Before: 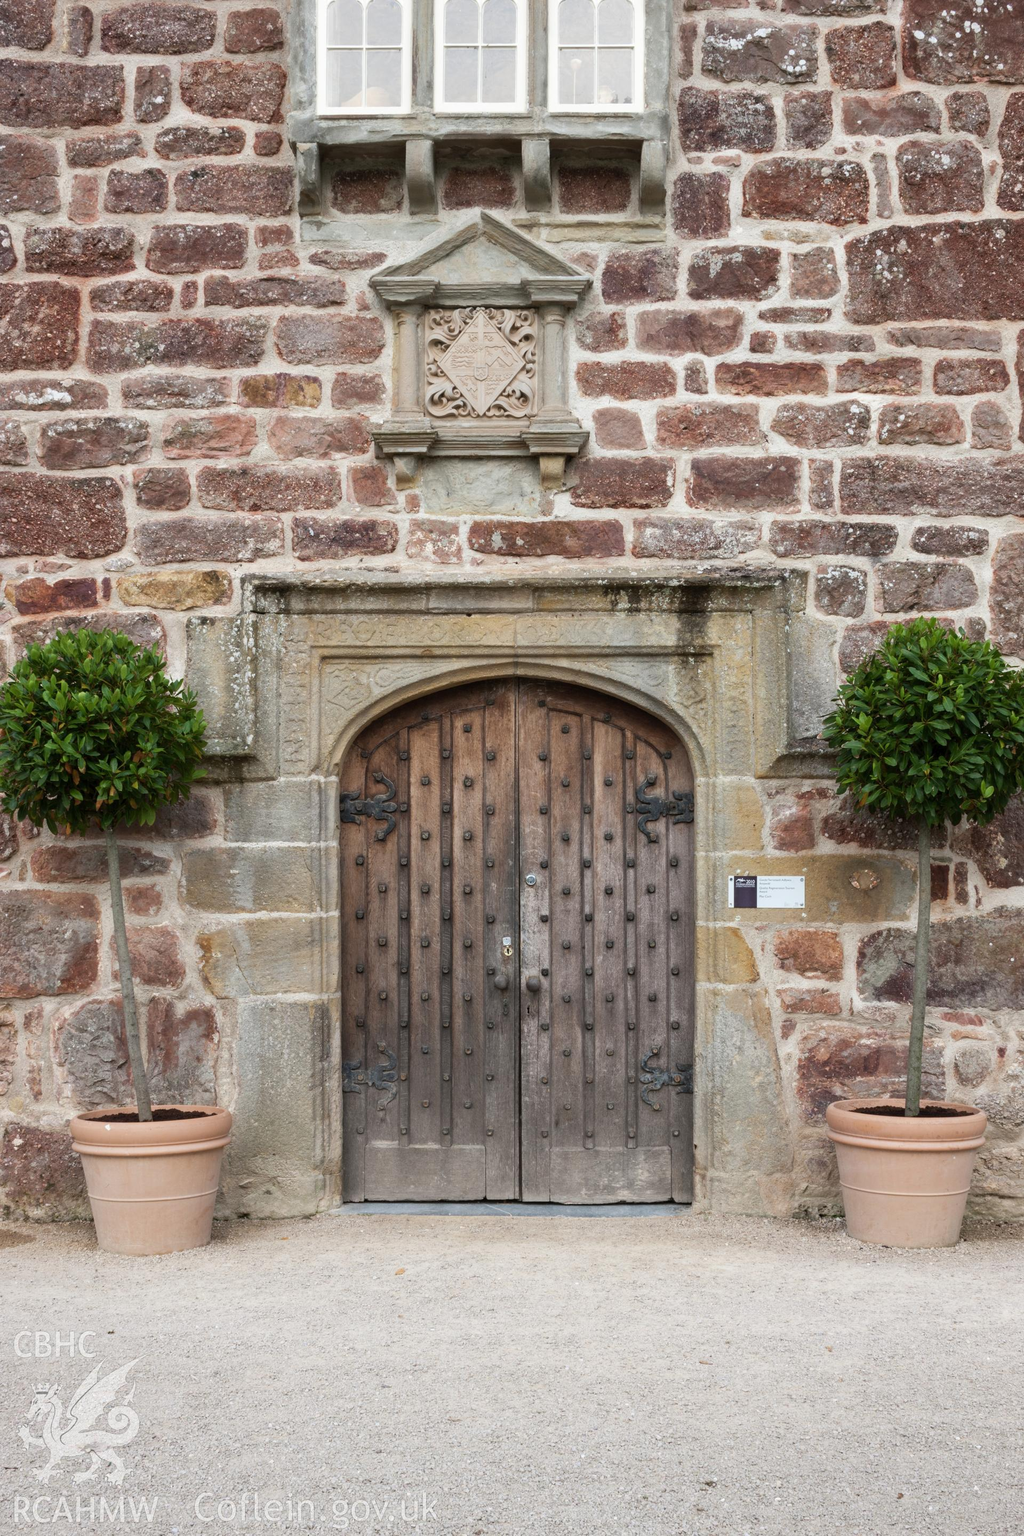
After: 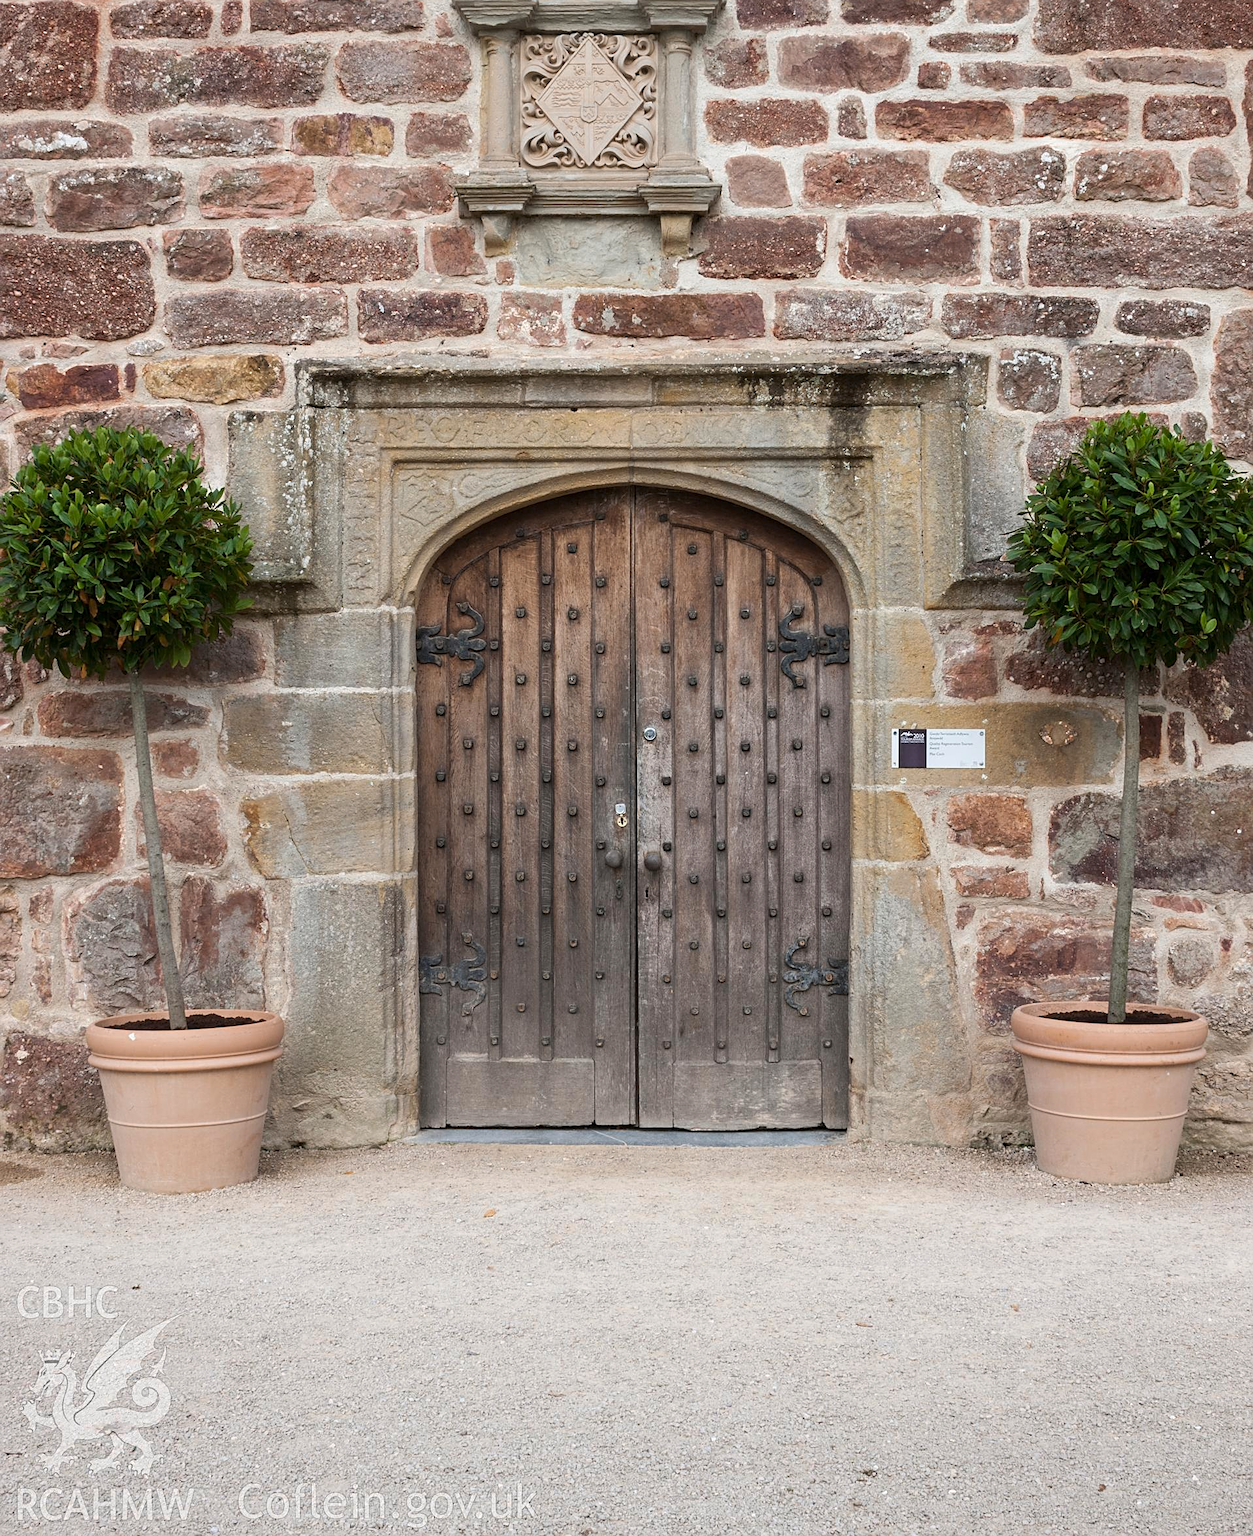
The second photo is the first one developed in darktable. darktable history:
crop and rotate: top 18.28%
sharpen: on, module defaults
